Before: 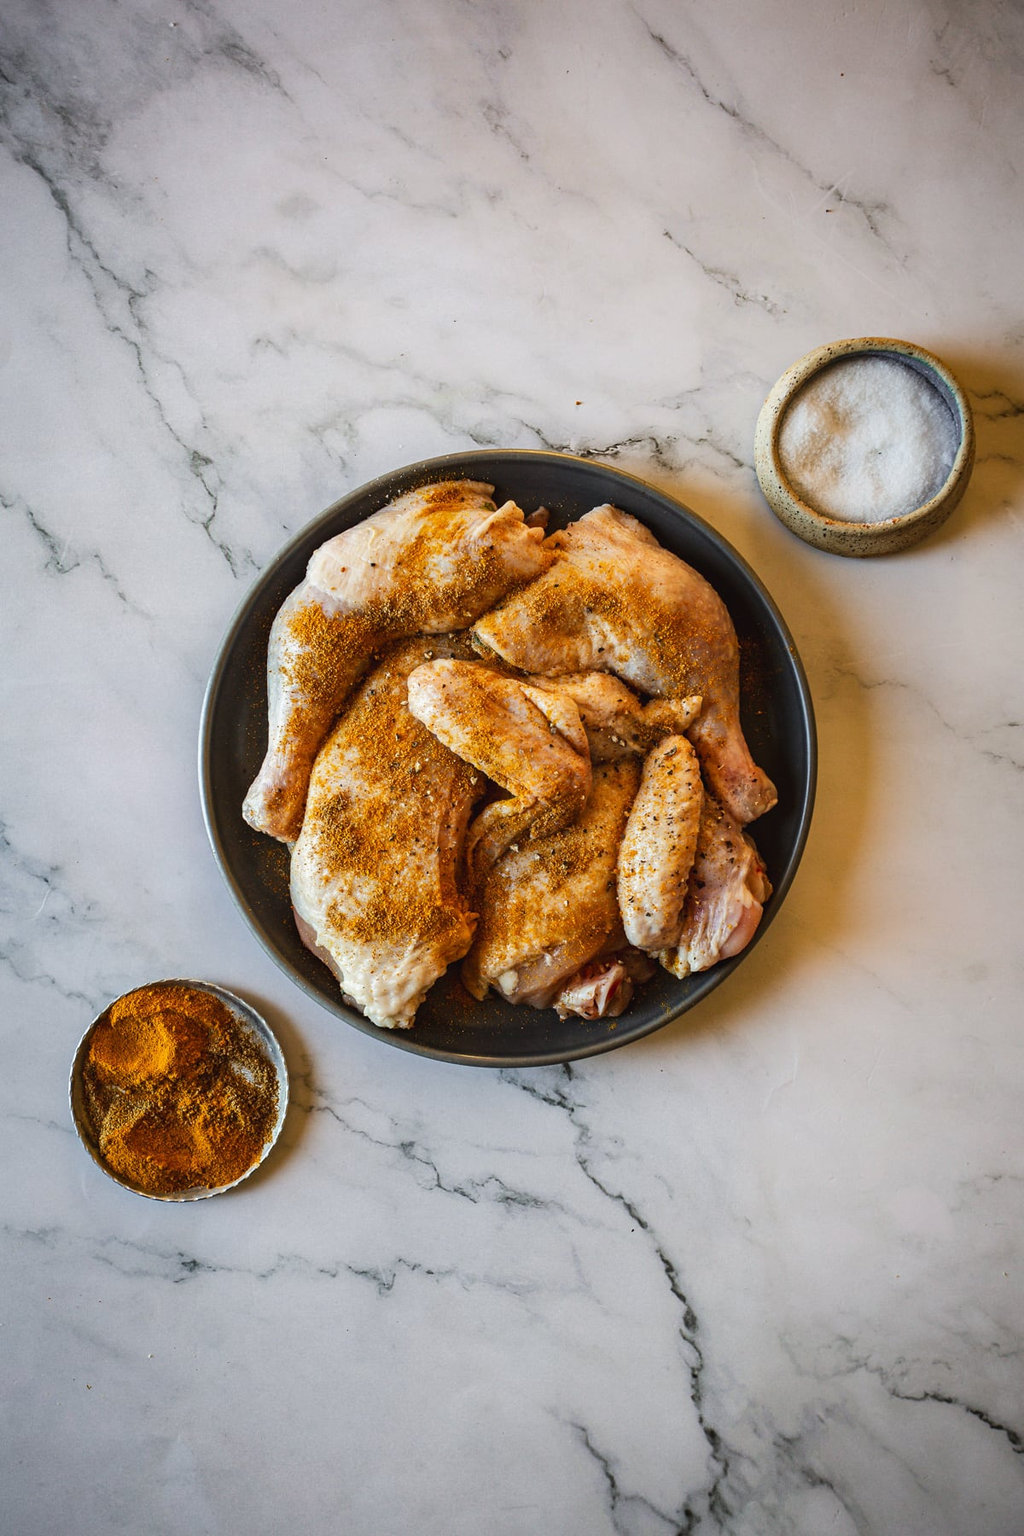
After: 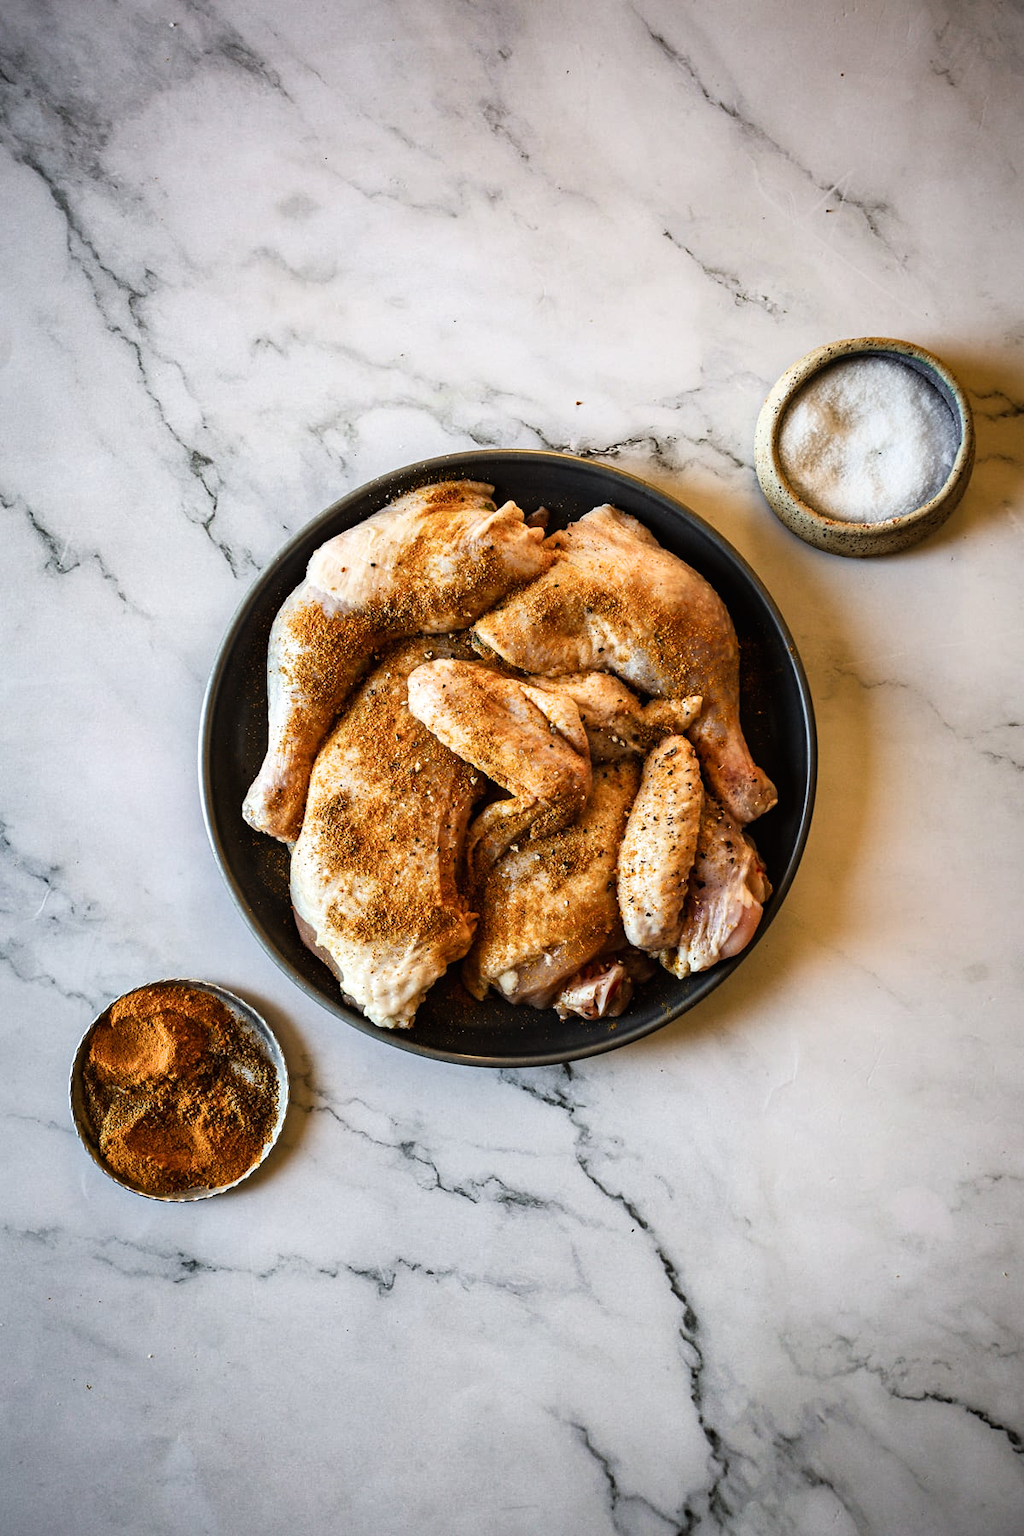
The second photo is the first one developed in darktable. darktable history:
shadows and highlights: shadows -88.03, highlights -35.45, shadows color adjustment 99.15%, highlights color adjustment 0%, soften with gaussian
filmic rgb: black relative exposure -9.08 EV, white relative exposure 2.3 EV, hardness 7.49
